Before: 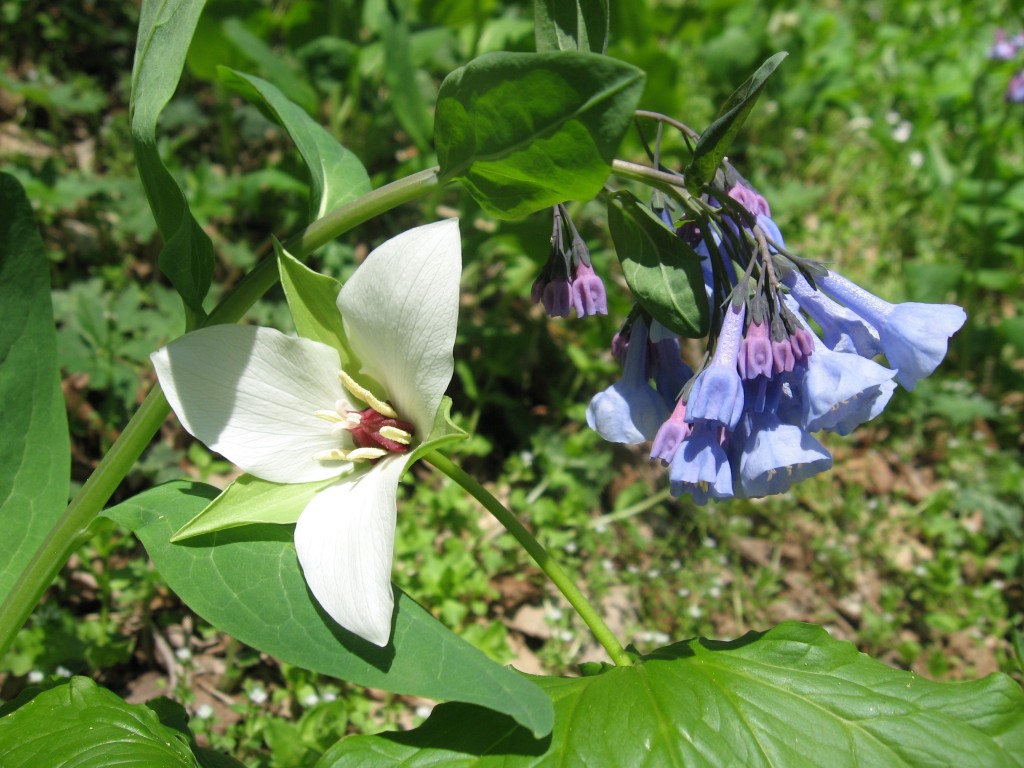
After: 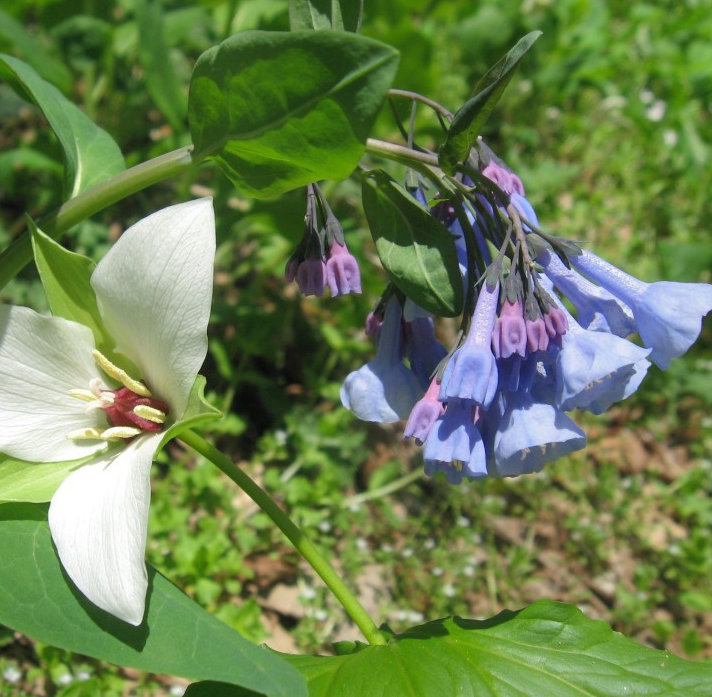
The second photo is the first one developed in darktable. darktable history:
crop and rotate: left 24.034%, top 2.838%, right 6.406%, bottom 6.299%
shadows and highlights: on, module defaults
